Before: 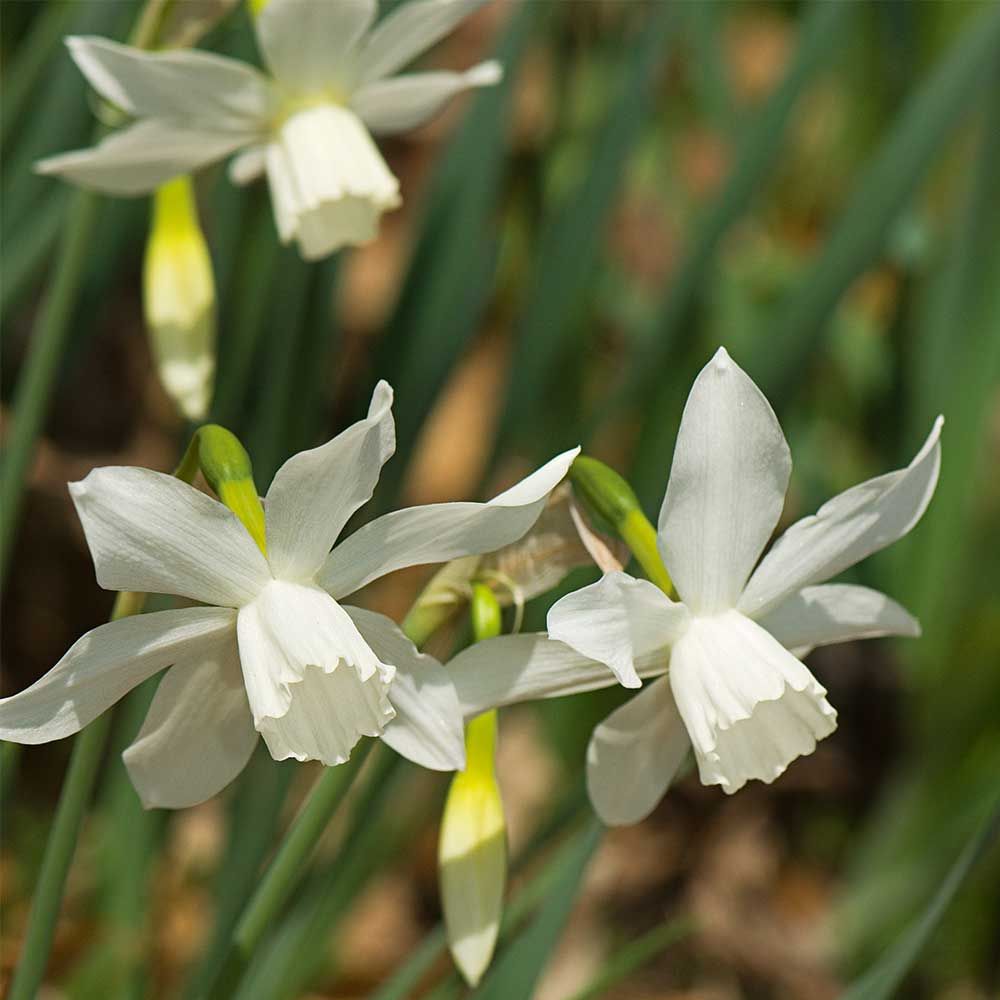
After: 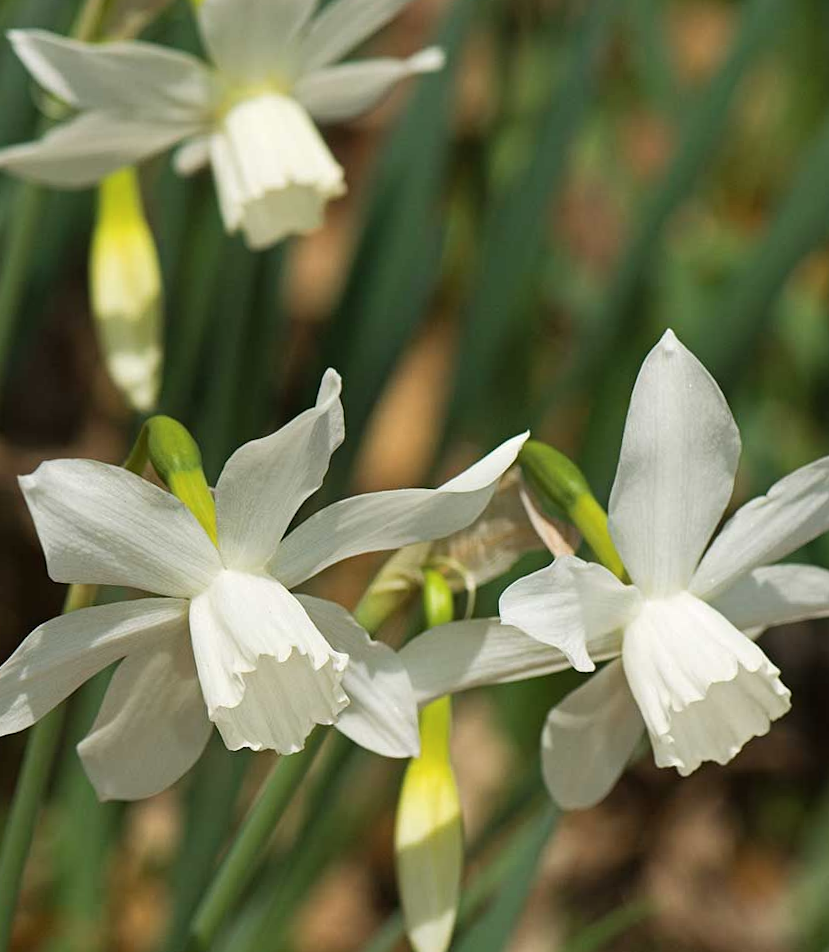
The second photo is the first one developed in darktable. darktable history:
crop and rotate: angle 1°, left 4.281%, top 0.642%, right 11.383%, bottom 2.486%
contrast brightness saturation: saturation -0.05
